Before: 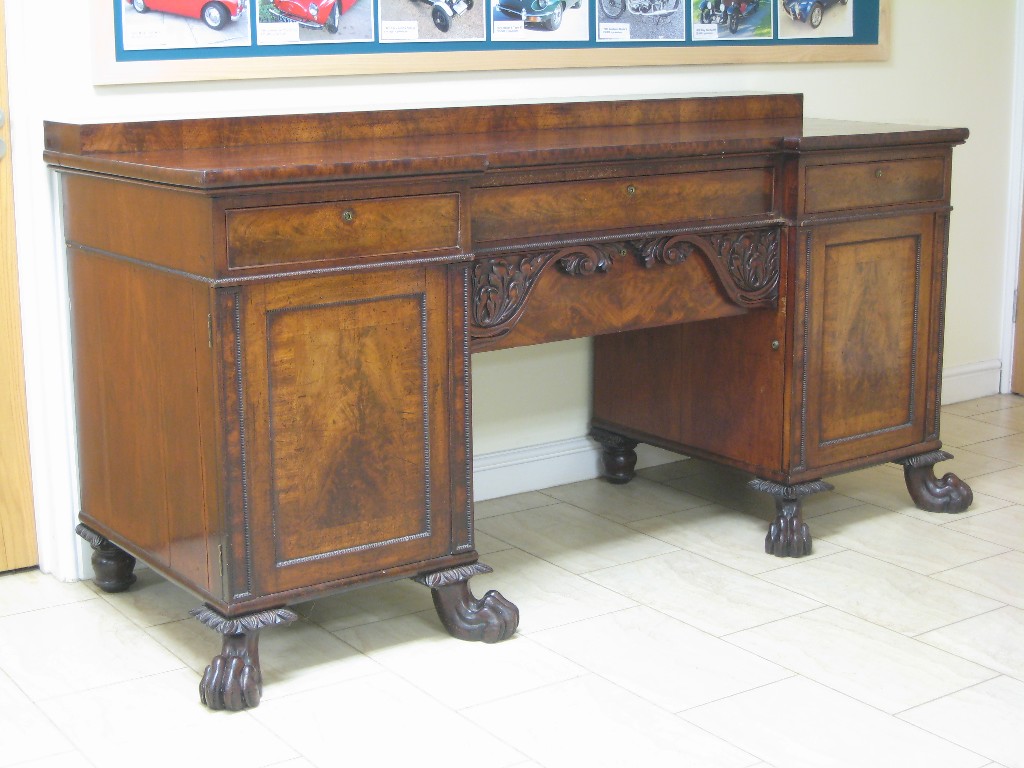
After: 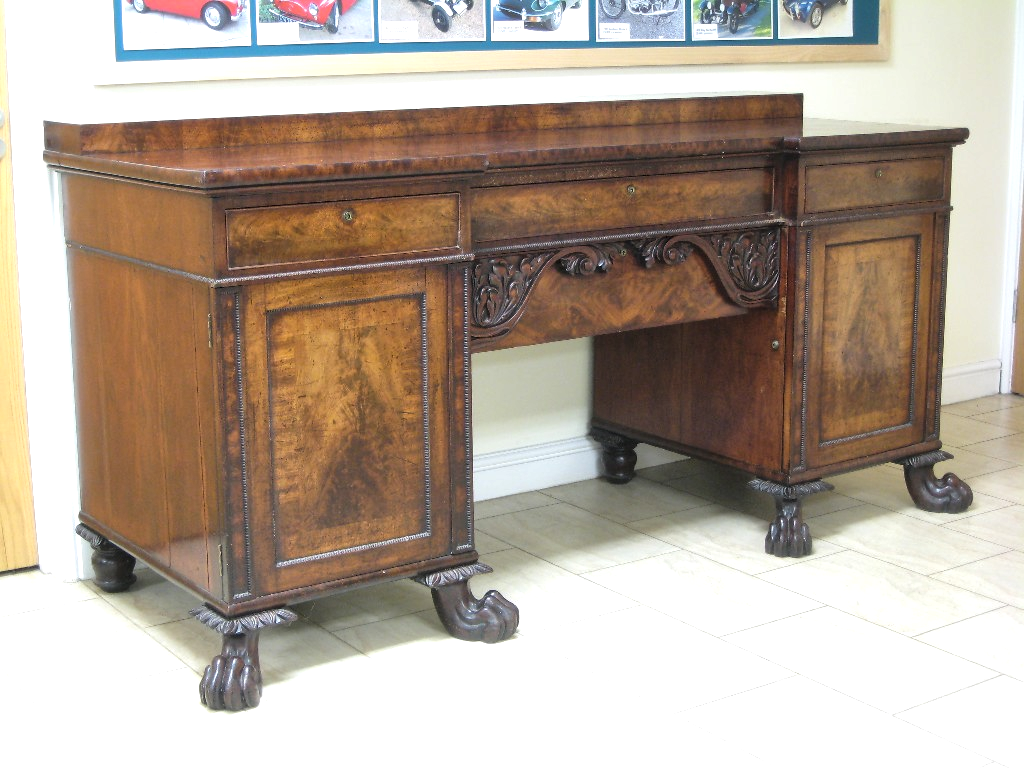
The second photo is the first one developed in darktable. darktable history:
local contrast: mode bilateral grid, contrast 20, coarseness 51, detail 143%, midtone range 0.2
levels: levels [0.062, 0.494, 0.925]
